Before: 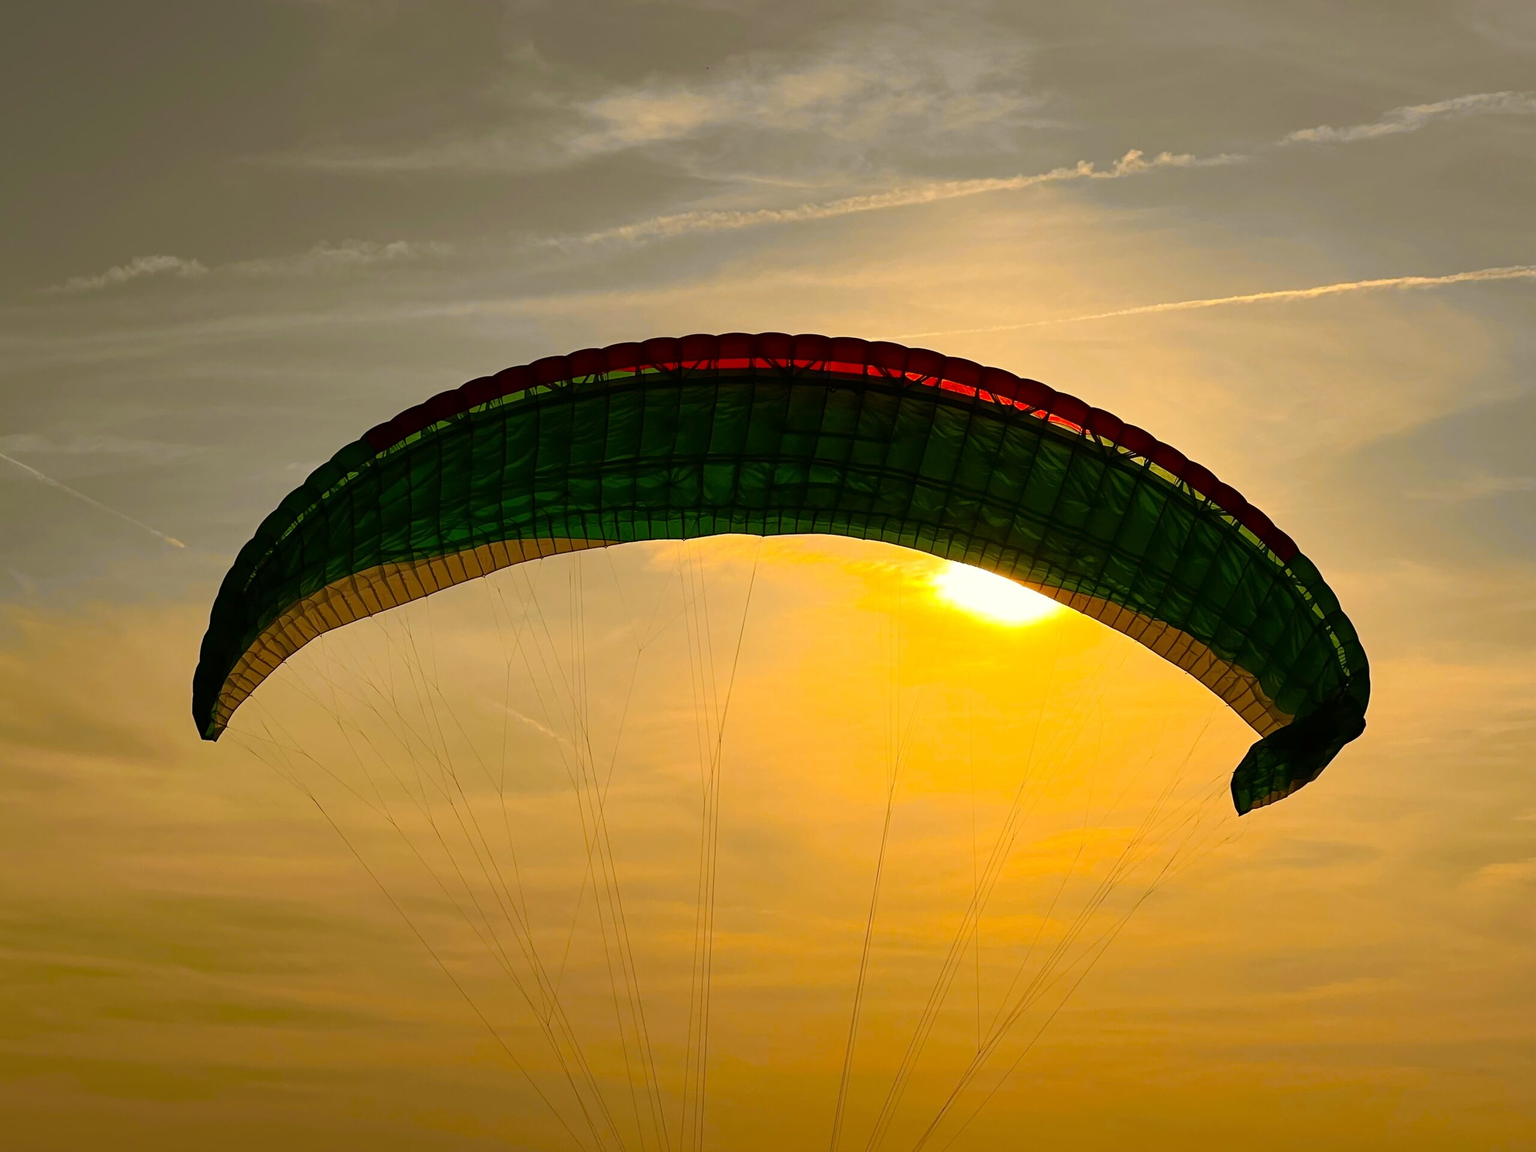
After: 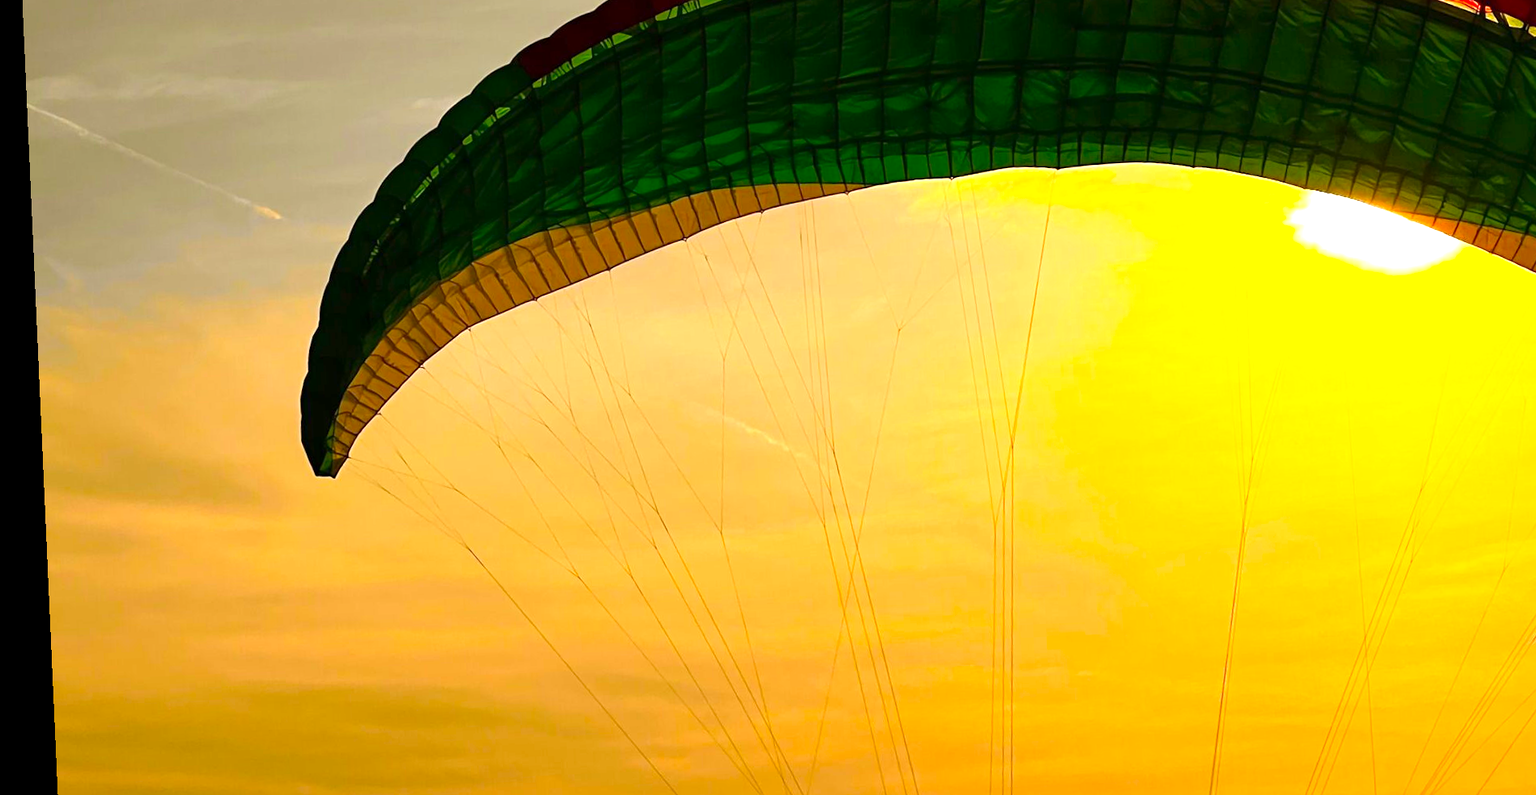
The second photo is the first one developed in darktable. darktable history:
rotate and perspective: rotation -2.56°, automatic cropping off
crop: top 36.498%, right 27.964%, bottom 14.995%
exposure: exposure 0.943 EV
